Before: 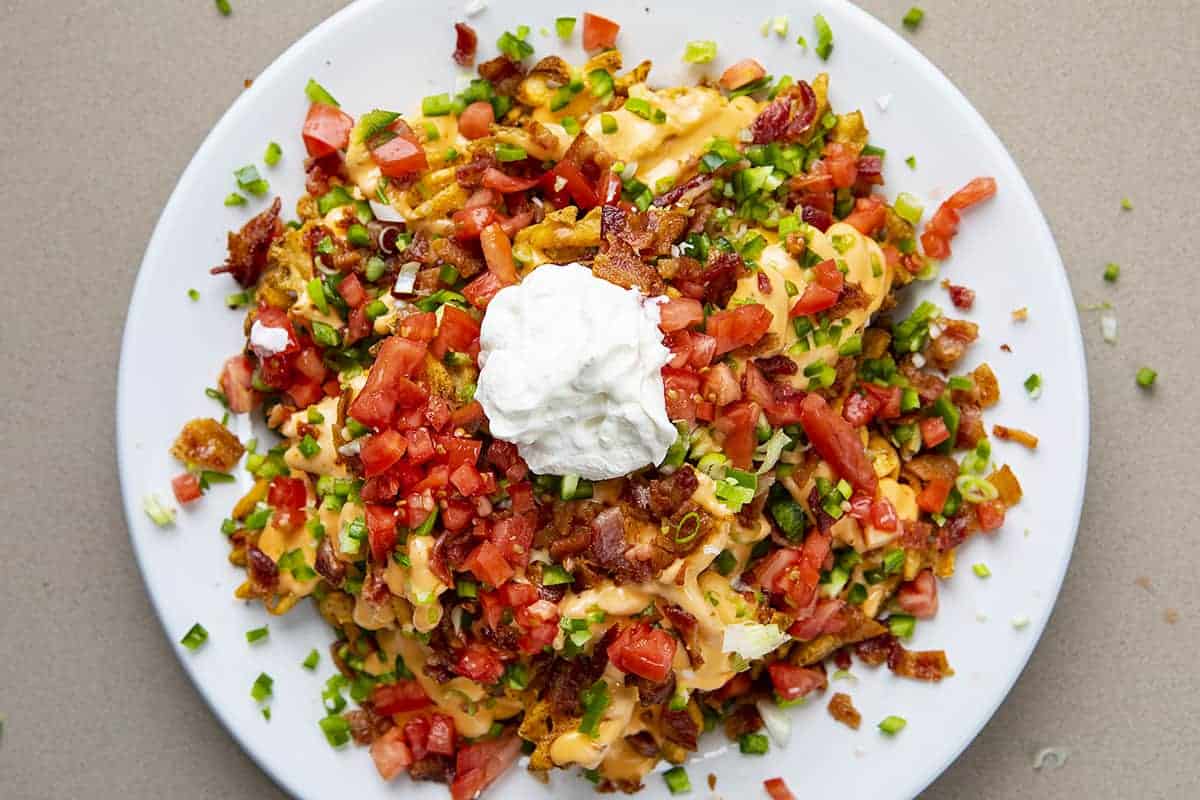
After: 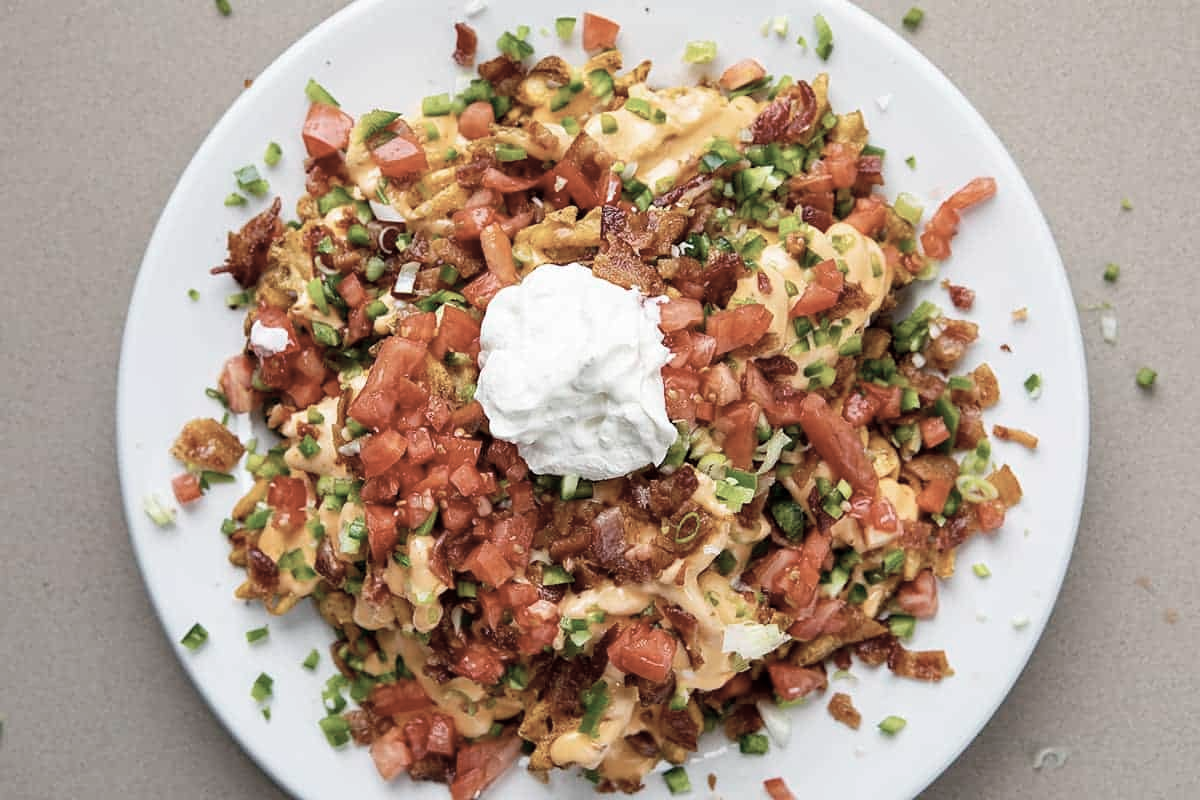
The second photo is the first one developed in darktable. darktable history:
color zones: curves: ch1 [(0, 0.292) (0.001, 0.292) (0.2, 0.264) (0.4, 0.248) (0.6, 0.248) (0.8, 0.264) (0.999, 0.292) (1, 0.292)]
